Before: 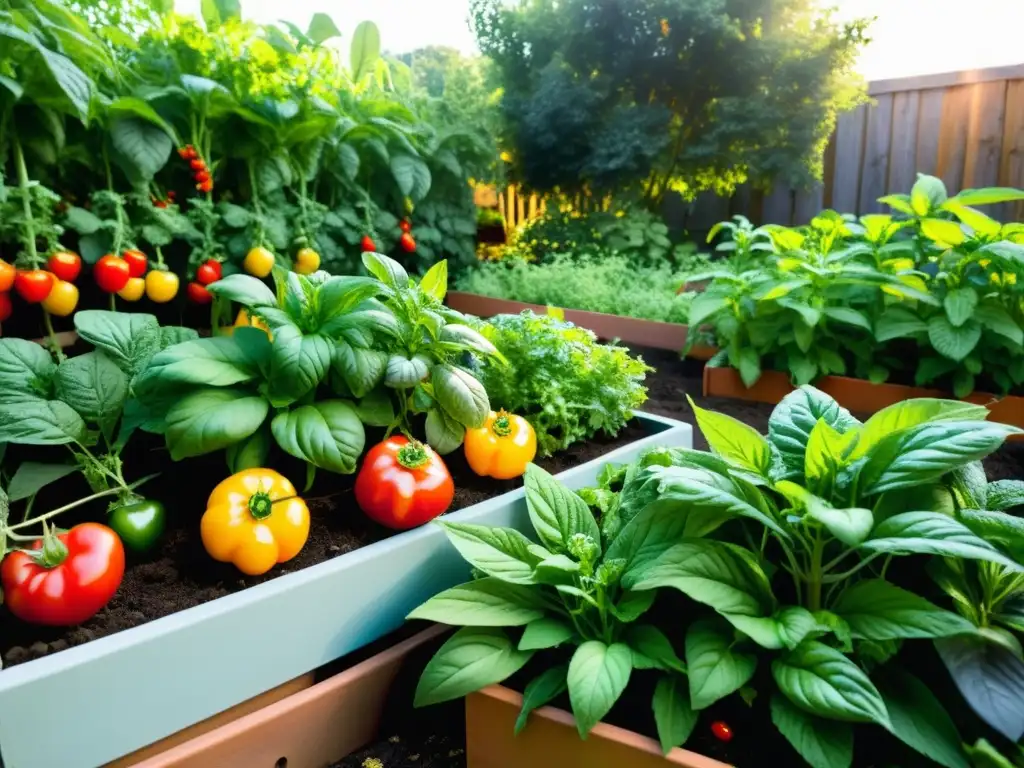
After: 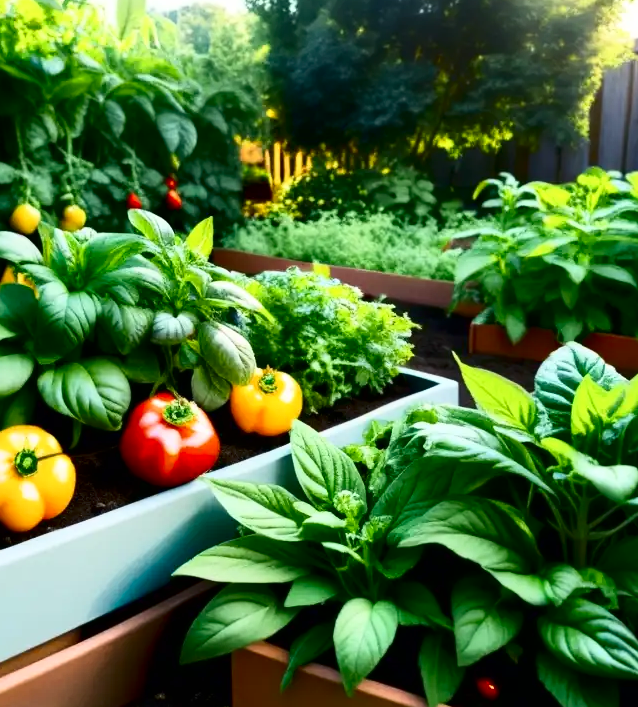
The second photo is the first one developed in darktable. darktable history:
contrast brightness saturation: contrast 0.2, brightness -0.11, saturation 0.1
crop and rotate: left 22.918%, top 5.629%, right 14.711%, bottom 2.247%
shadows and highlights: shadows 0, highlights 40
